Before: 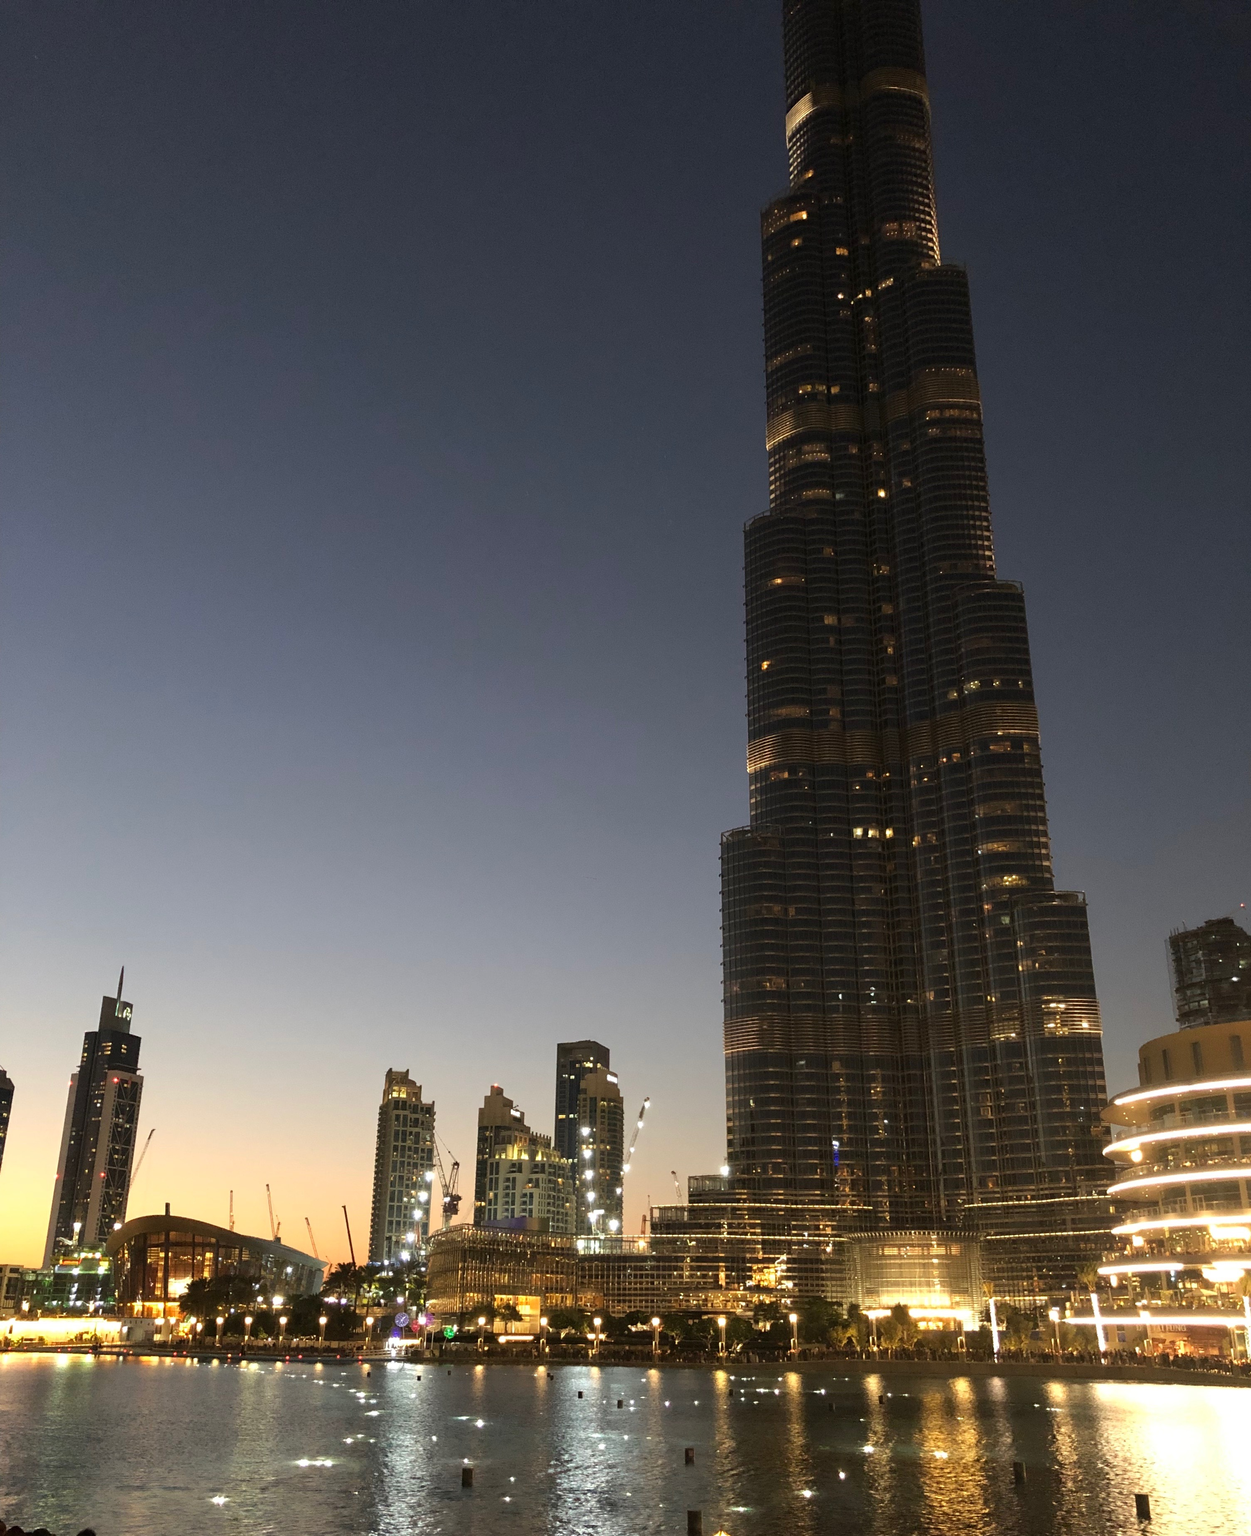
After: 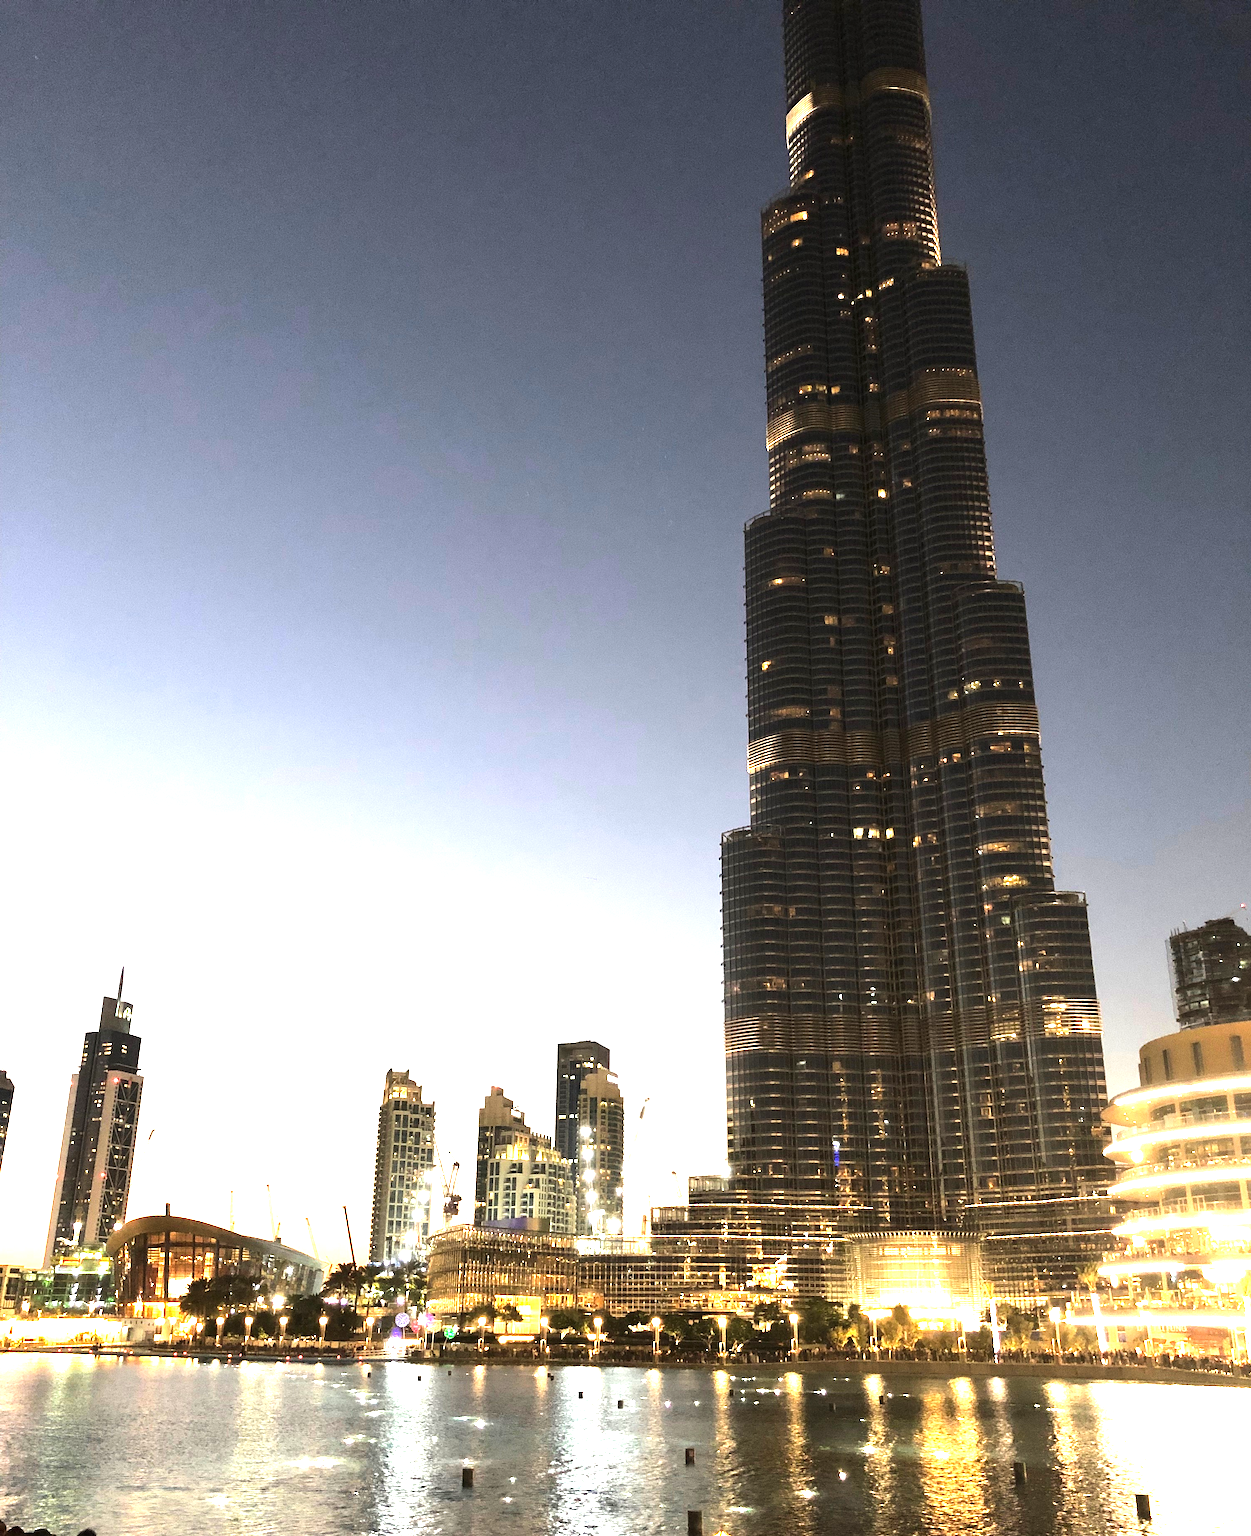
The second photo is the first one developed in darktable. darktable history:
tone equalizer: -8 EV -0.75 EV, -7 EV -0.7 EV, -6 EV -0.6 EV, -5 EV -0.4 EV, -3 EV 0.4 EV, -2 EV 0.6 EV, -1 EV 0.7 EV, +0 EV 0.75 EV, edges refinement/feathering 500, mask exposure compensation -1.57 EV, preserve details no
exposure: black level correction 0, exposure 1.45 EV, compensate exposure bias true, compensate highlight preservation false
